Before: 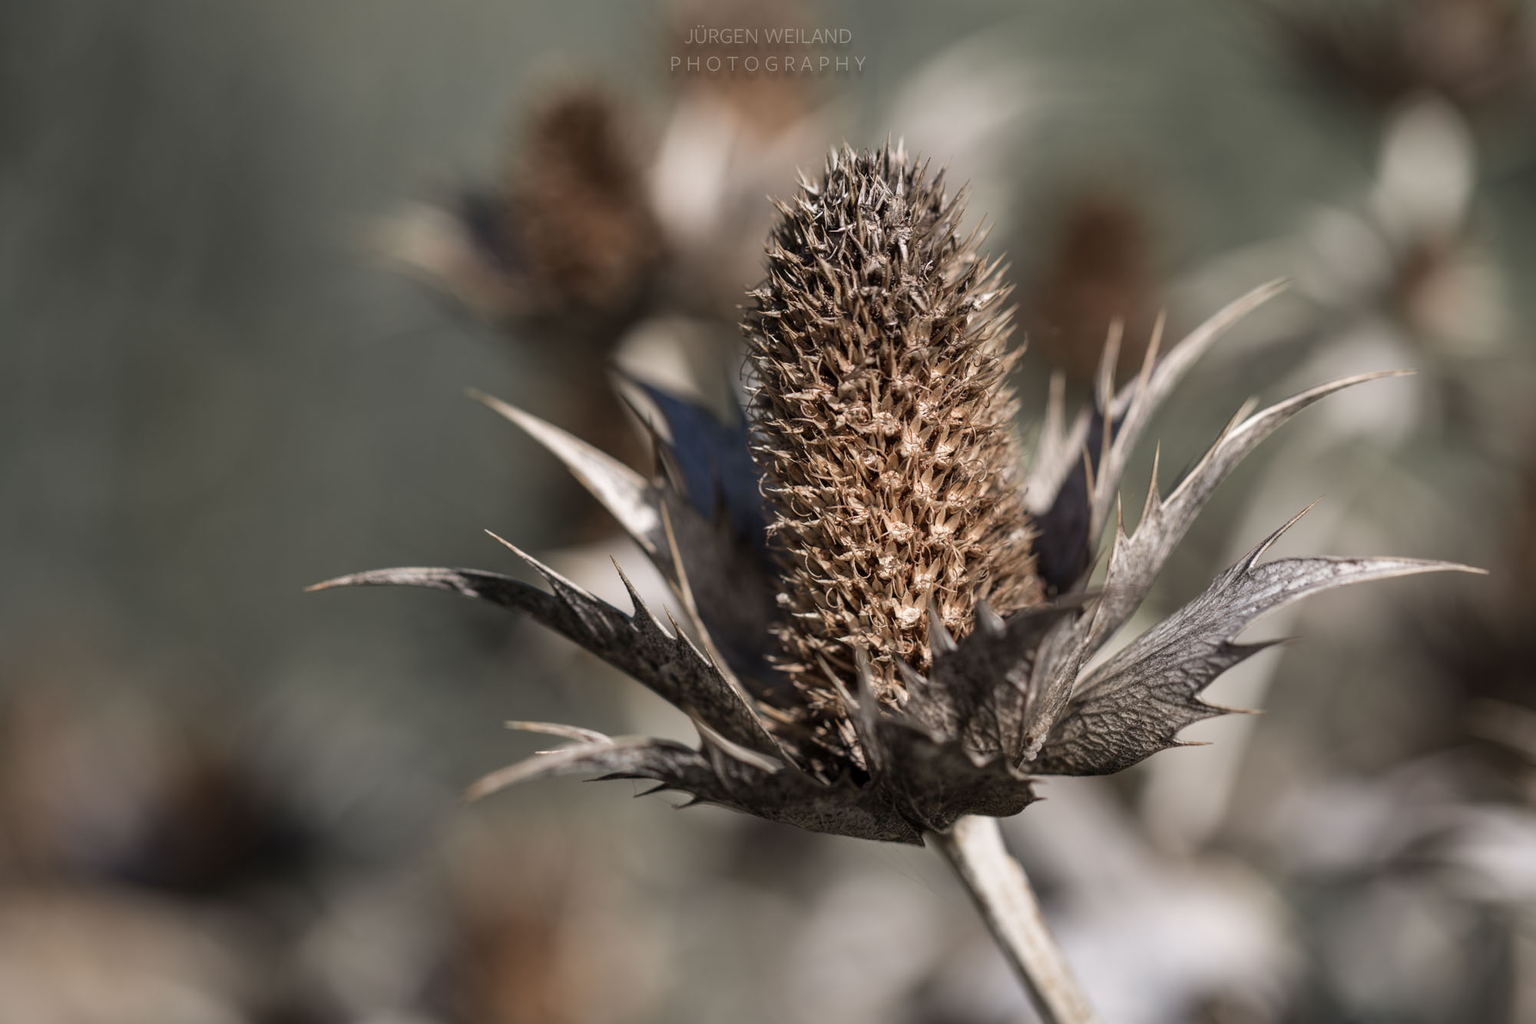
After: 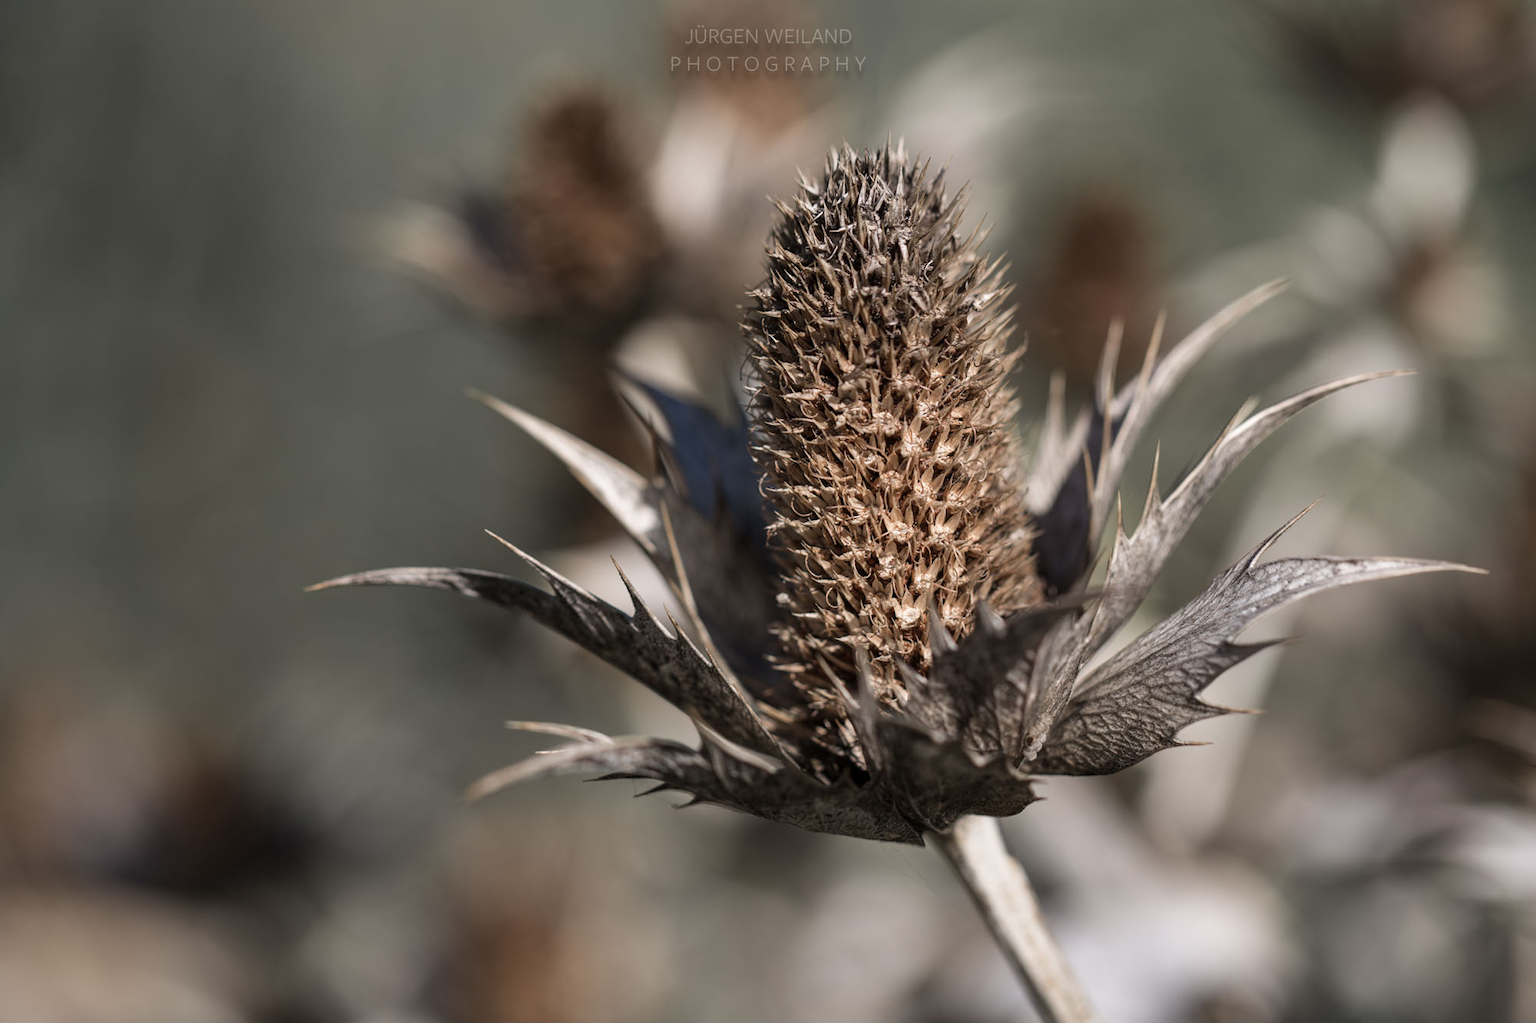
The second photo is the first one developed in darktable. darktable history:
color correction: highlights b* -0.002, saturation 0.978
